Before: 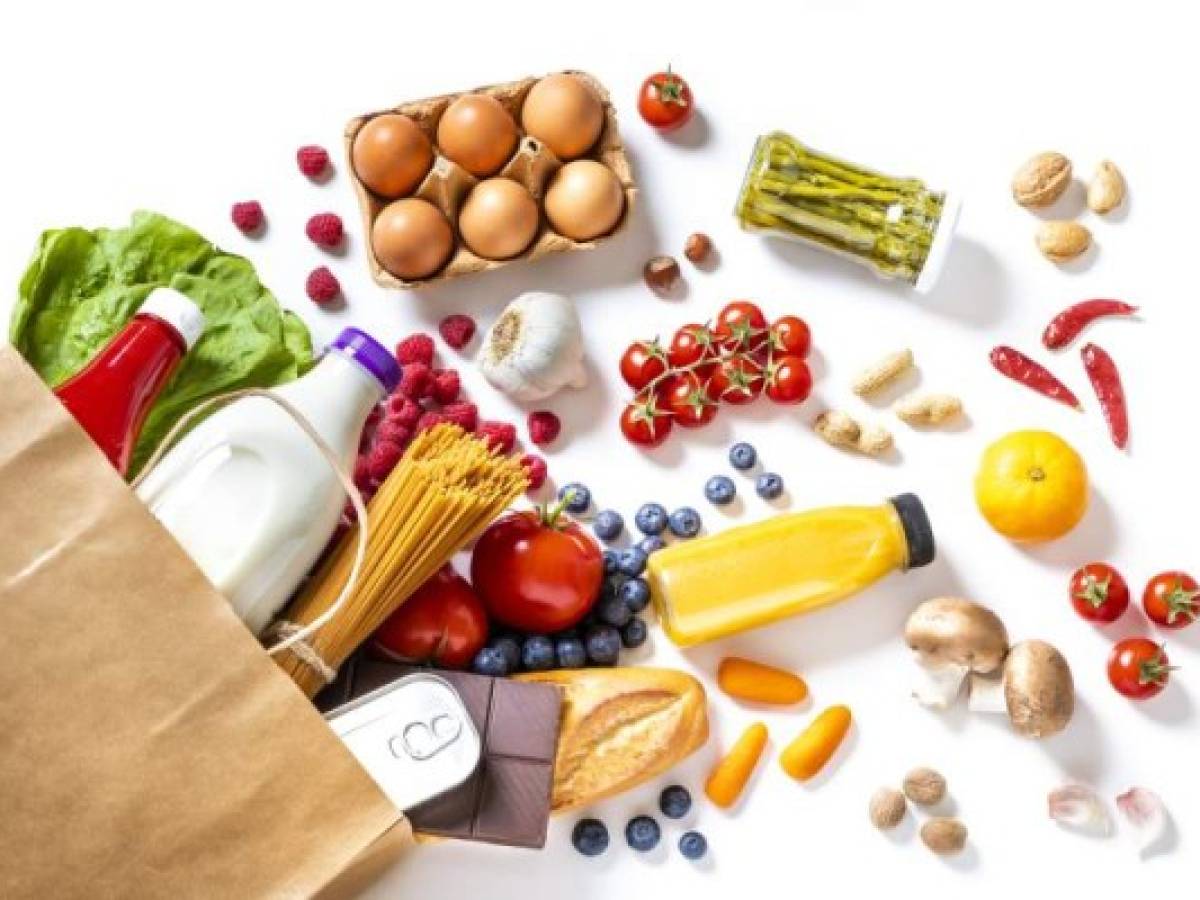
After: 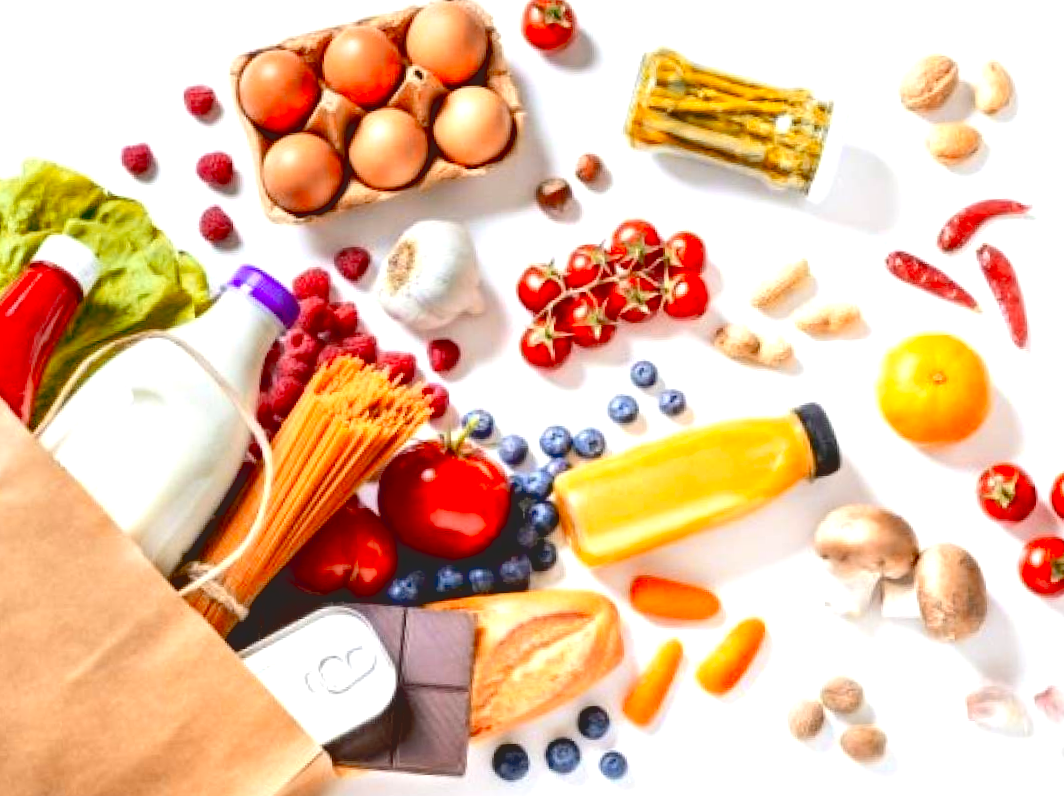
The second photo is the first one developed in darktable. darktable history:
crop and rotate: angle 2.85°, left 5.565%, top 5.716%
levels: levels [0, 0.498, 0.996]
exposure: black level correction 0.031, exposure 0.334 EV, compensate highlight preservation false
color zones: curves: ch1 [(0, 0.455) (0.063, 0.455) (0.286, 0.495) (0.429, 0.5) (0.571, 0.5) (0.714, 0.5) (0.857, 0.5) (1, 0.455)]; ch2 [(0, 0.532) (0.063, 0.521) (0.233, 0.447) (0.429, 0.489) (0.571, 0.5) (0.714, 0.5) (0.857, 0.5) (1, 0.532)]
tone equalizer: -8 EV -0.749 EV, -7 EV -0.678 EV, -6 EV -0.594 EV, -5 EV -0.389 EV, -3 EV 0.381 EV, -2 EV 0.6 EV, -1 EV 0.691 EV, +0 EV 0.734 EV, edges refinement/feathering 500, mask exposure compensation -1.57 EV, preserve details no
contrast brightness saturation: contrast -0.273
